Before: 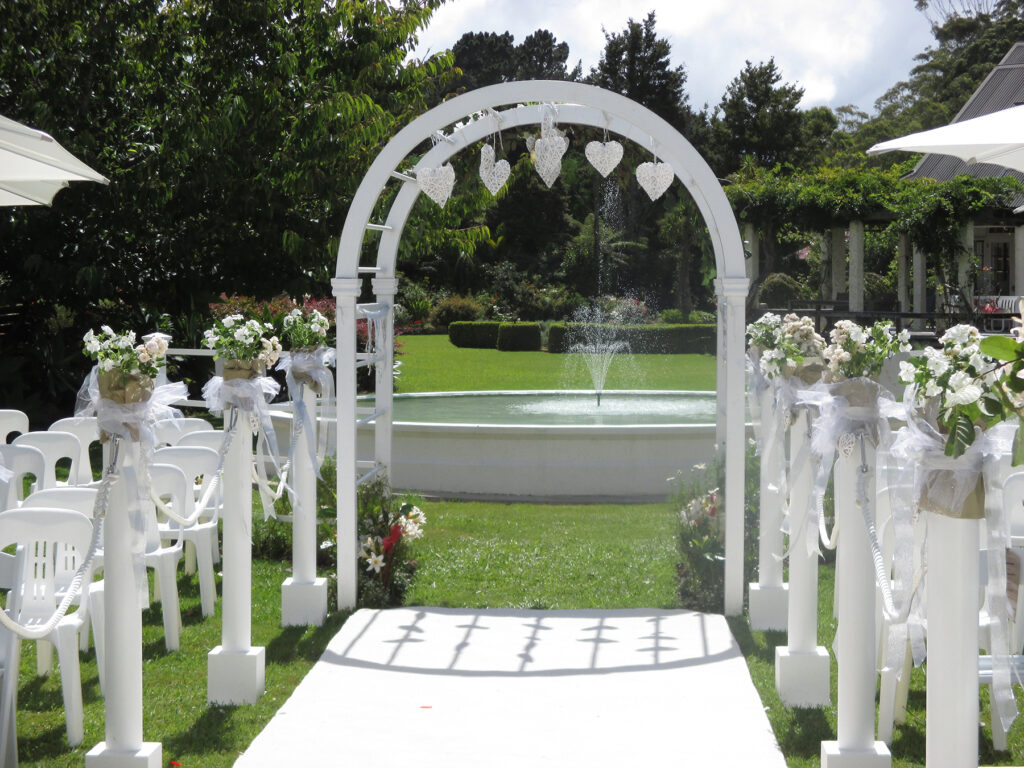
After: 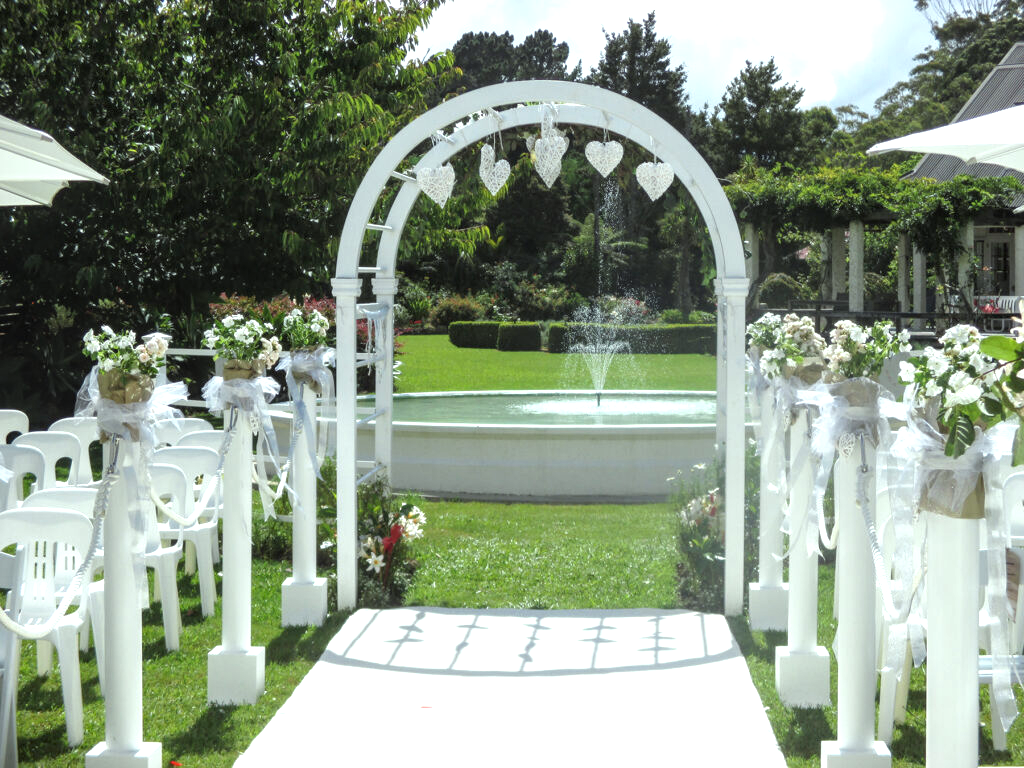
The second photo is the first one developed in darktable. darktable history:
color correction: highlights a* -6.47, highlights b* 0.733
local contrast: on, module defaults
exposure: black level correction 0.001, exposure 0.498 EV, compensate highlight preservation false
